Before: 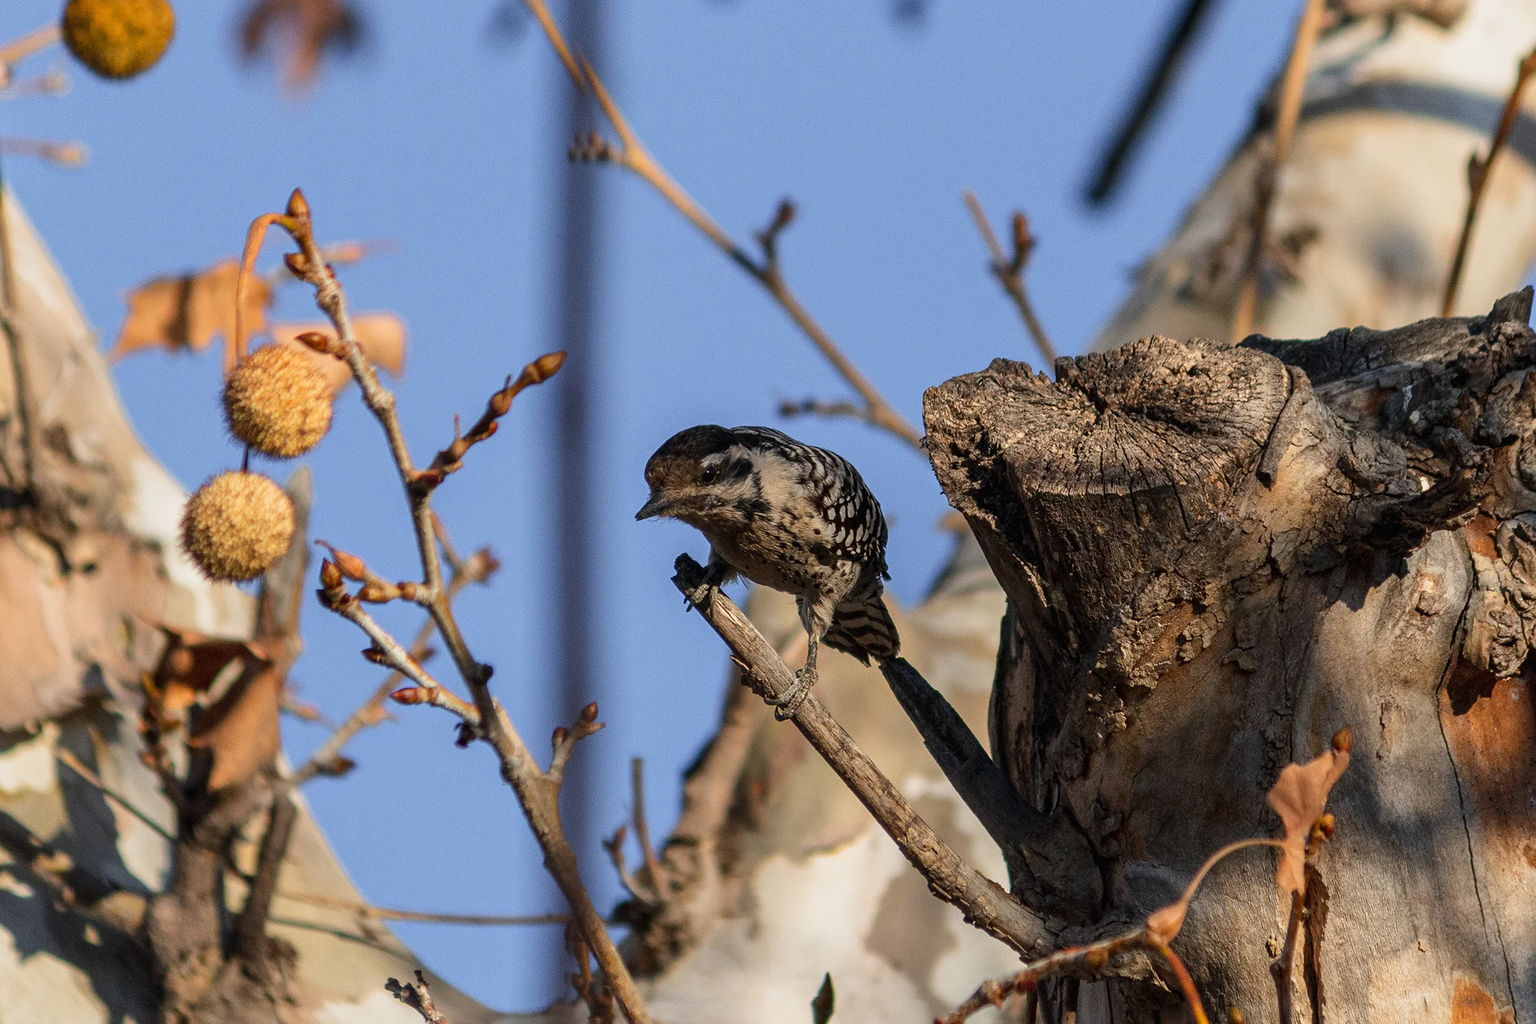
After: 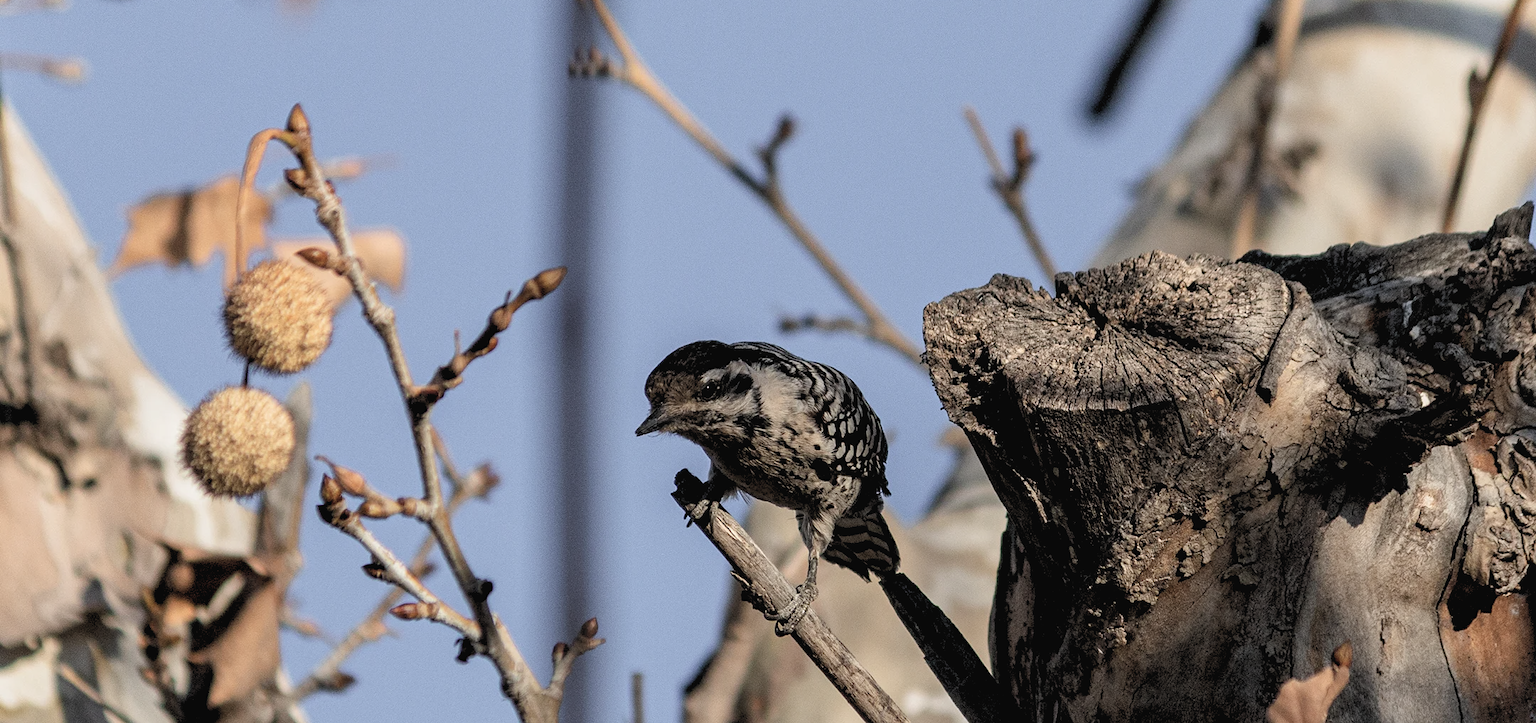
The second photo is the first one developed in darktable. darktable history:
rgb levels: levels [[0.013, 0.434, 0.89], [0, 0.5, 1], [0, 0.5, 1]]
exposure: compensate highlight preservation false
contrast brightness saturation: contrast -0.05, saturation -0.41
crop and rotate: top 8.293%, bottom 20.996%
